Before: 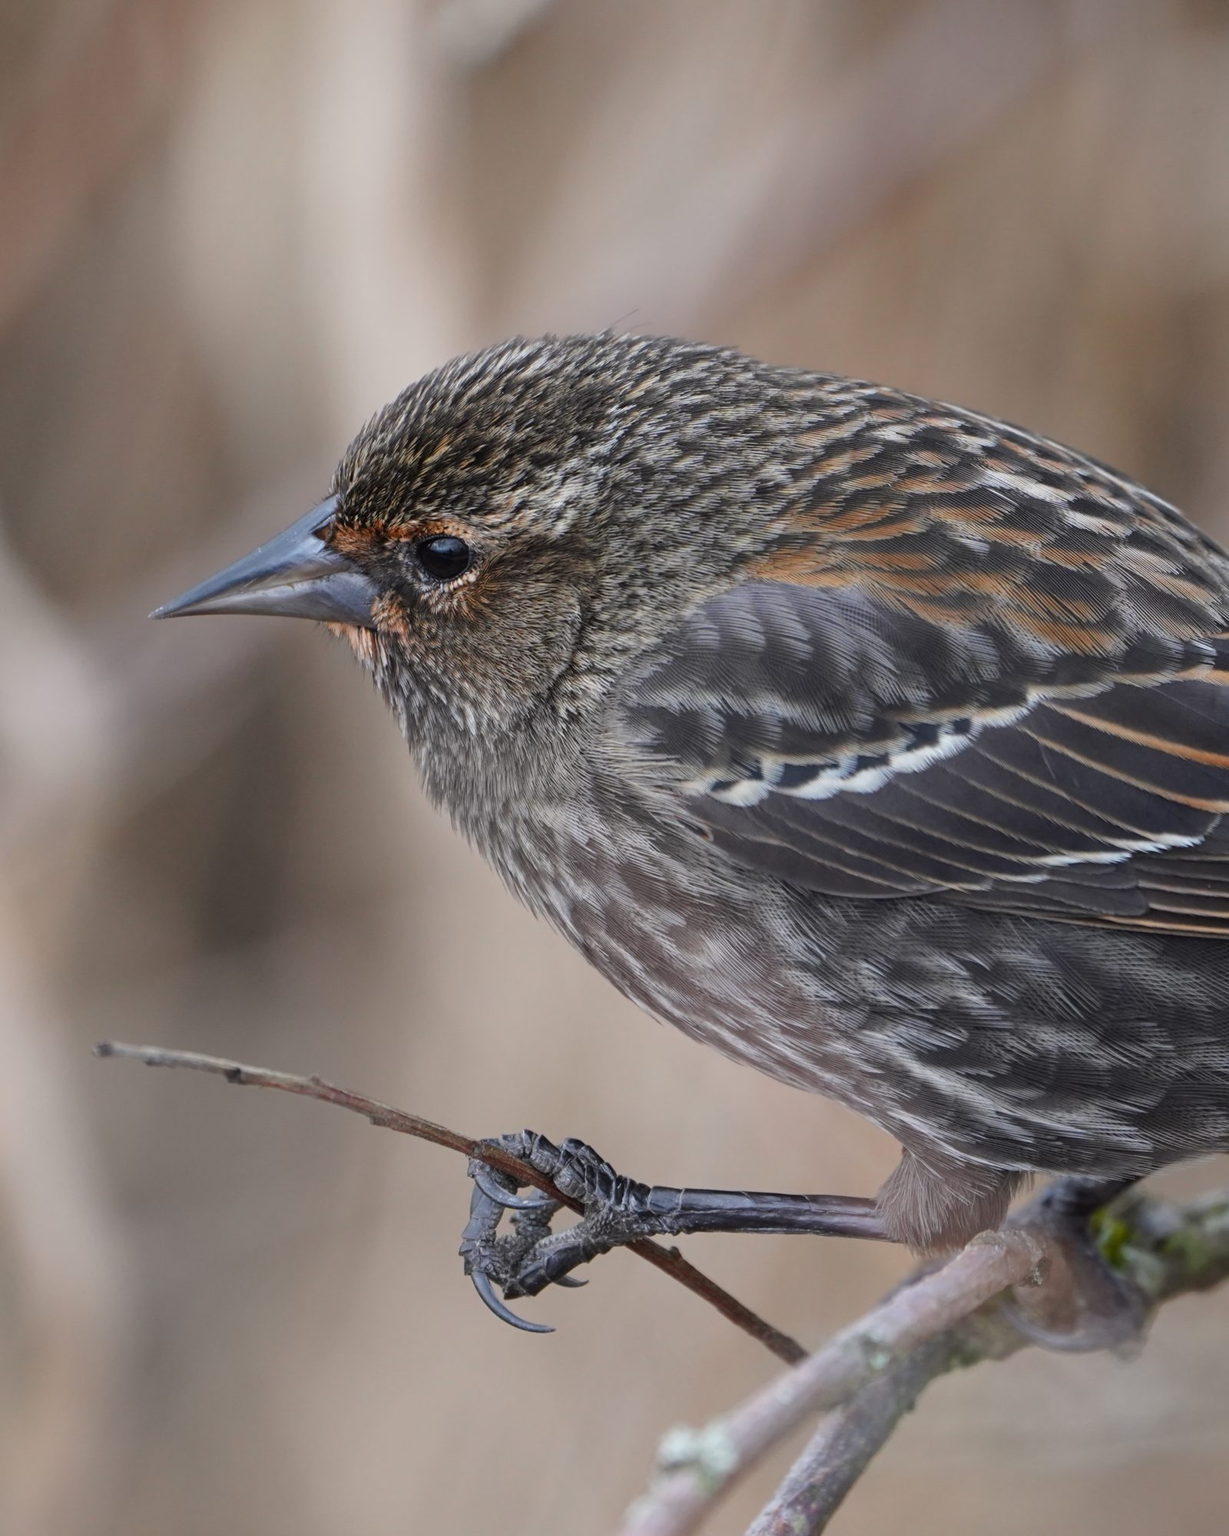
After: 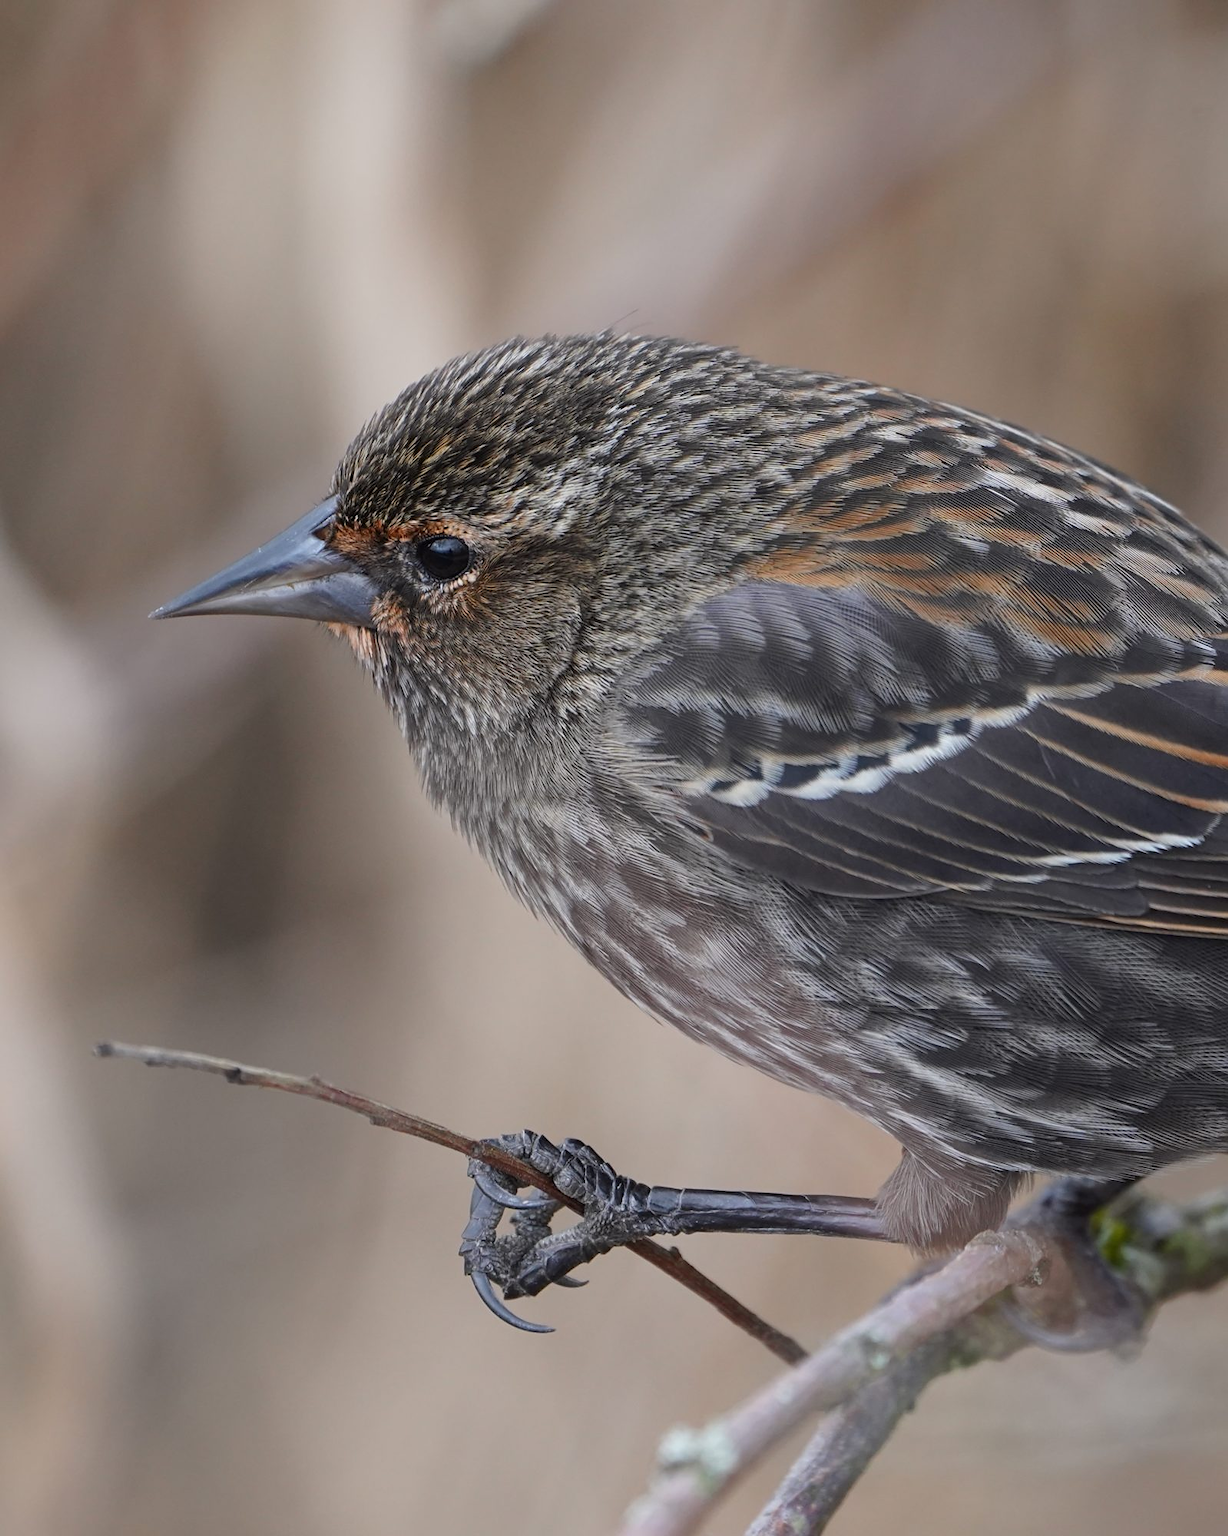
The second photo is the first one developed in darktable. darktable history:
sharpen: radius 0.998
